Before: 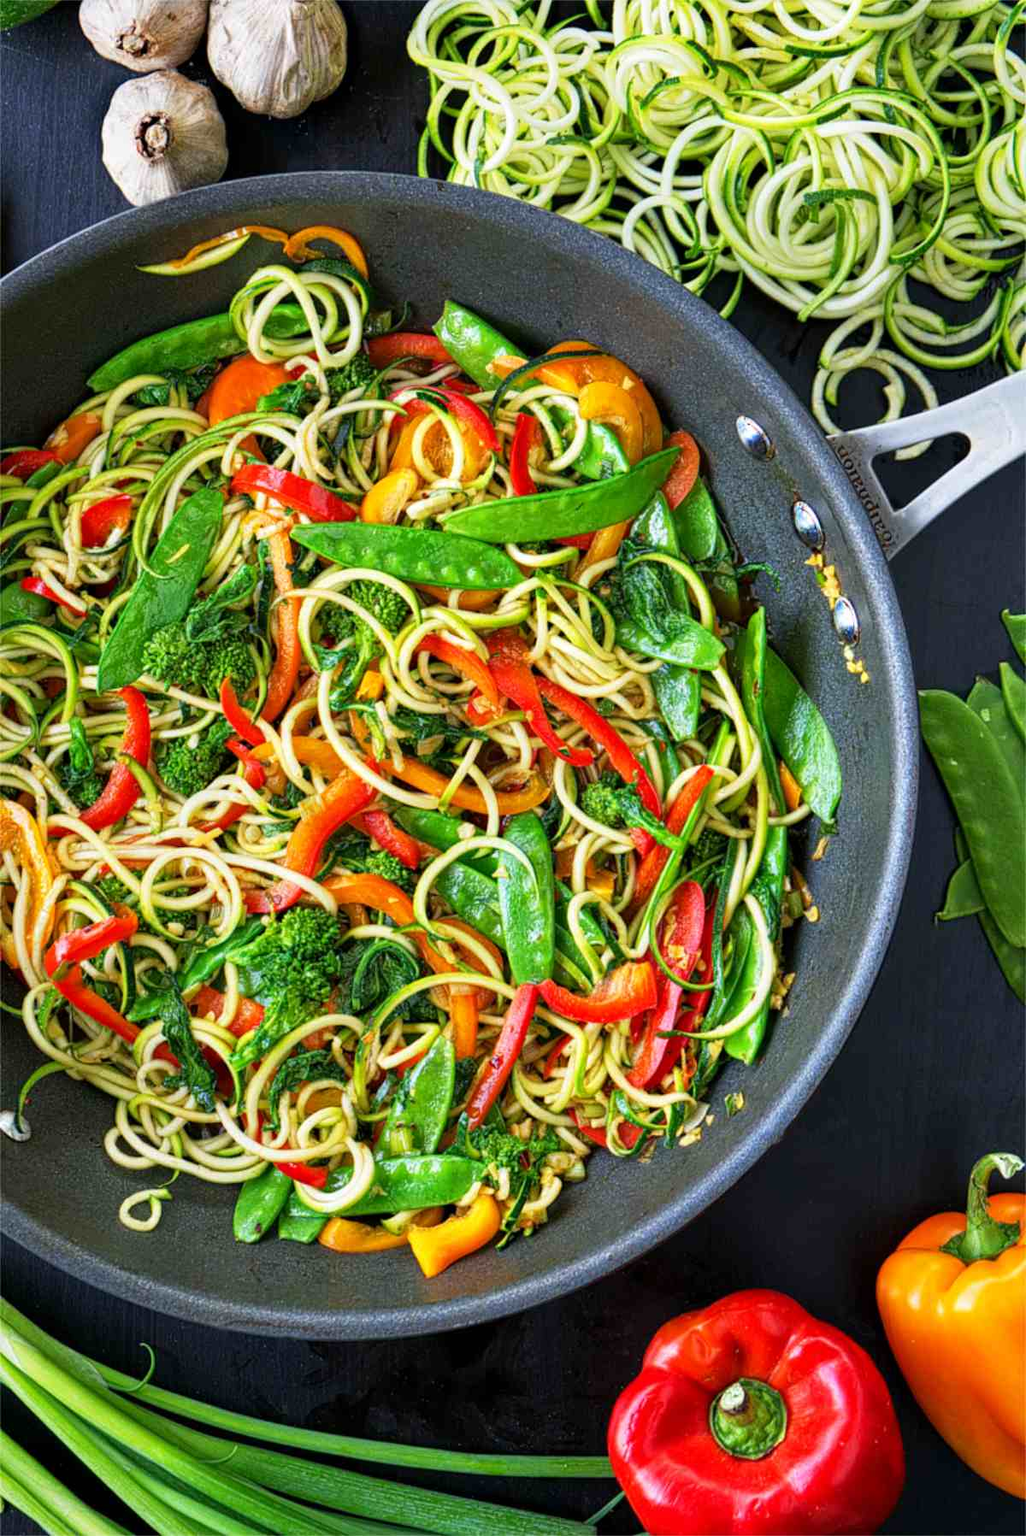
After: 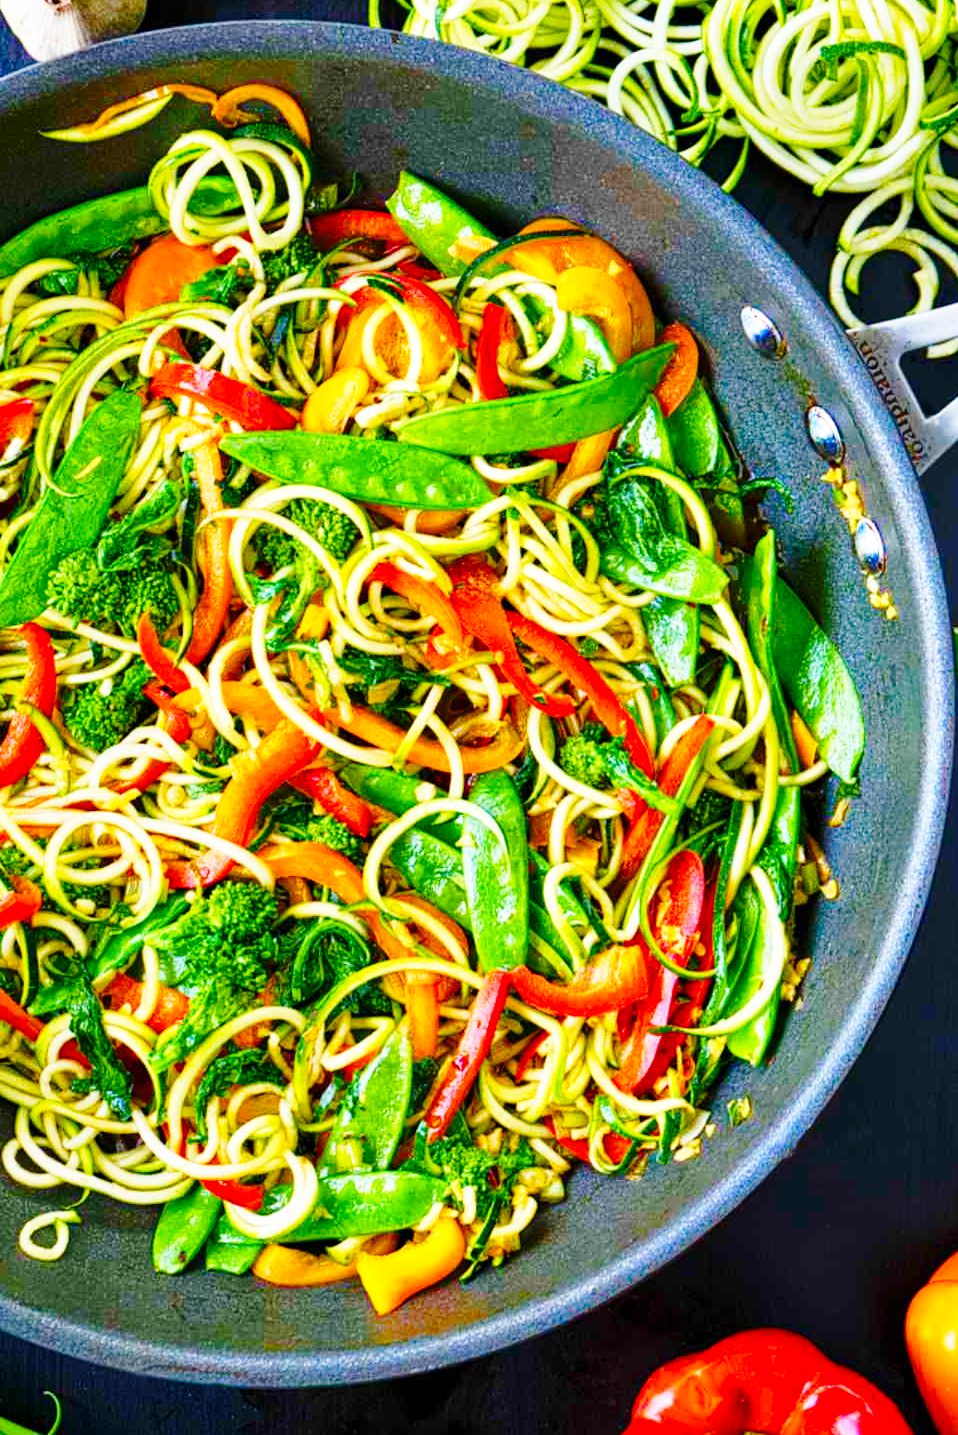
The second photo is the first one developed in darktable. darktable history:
crop and rotate: left 10.071%, top 10.071%, right 10.02%, bottom 10.02%
base curve: curves: ch0 [(0, 0) (0.028, 0.03) (0.121, 0.232) (0.46, 0.748) (0.859, 0.968) (1, 1)], preserve colors none
color balance rgb: perceptual saturation grading › global saturation 20%, perceptual saturation grading › highlights -25%, perceptual saturation grading › shadows 50.52%, global vibrance 40.24%
